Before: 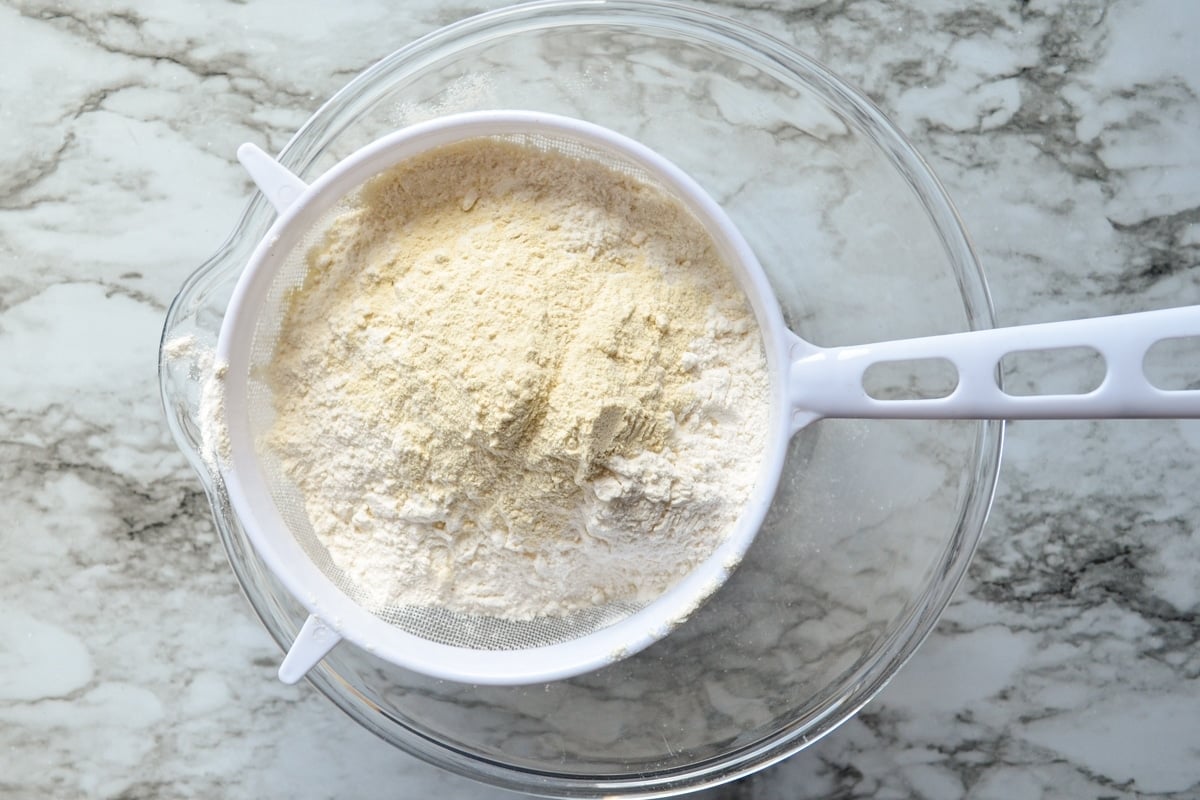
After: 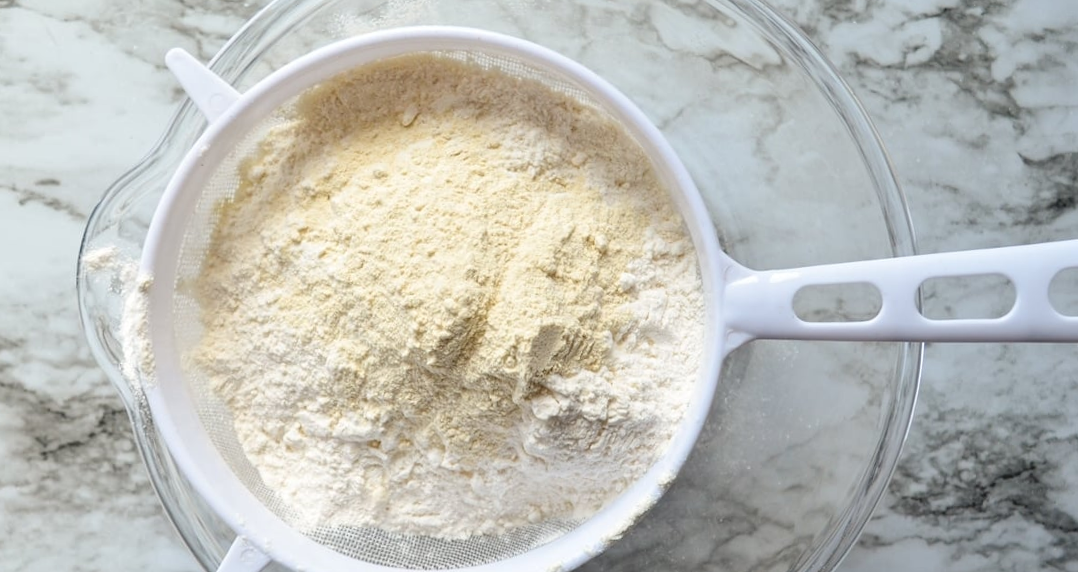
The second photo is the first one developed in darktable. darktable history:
crop: left 8.155%, top 6.611%, bottom 15.385%
rotate and perspective: rotation 0.679°, lens shift (horizontal) 0.136, crop left 0.009, crop right 0.991, crop top 0.078, crop bottom 0.95
